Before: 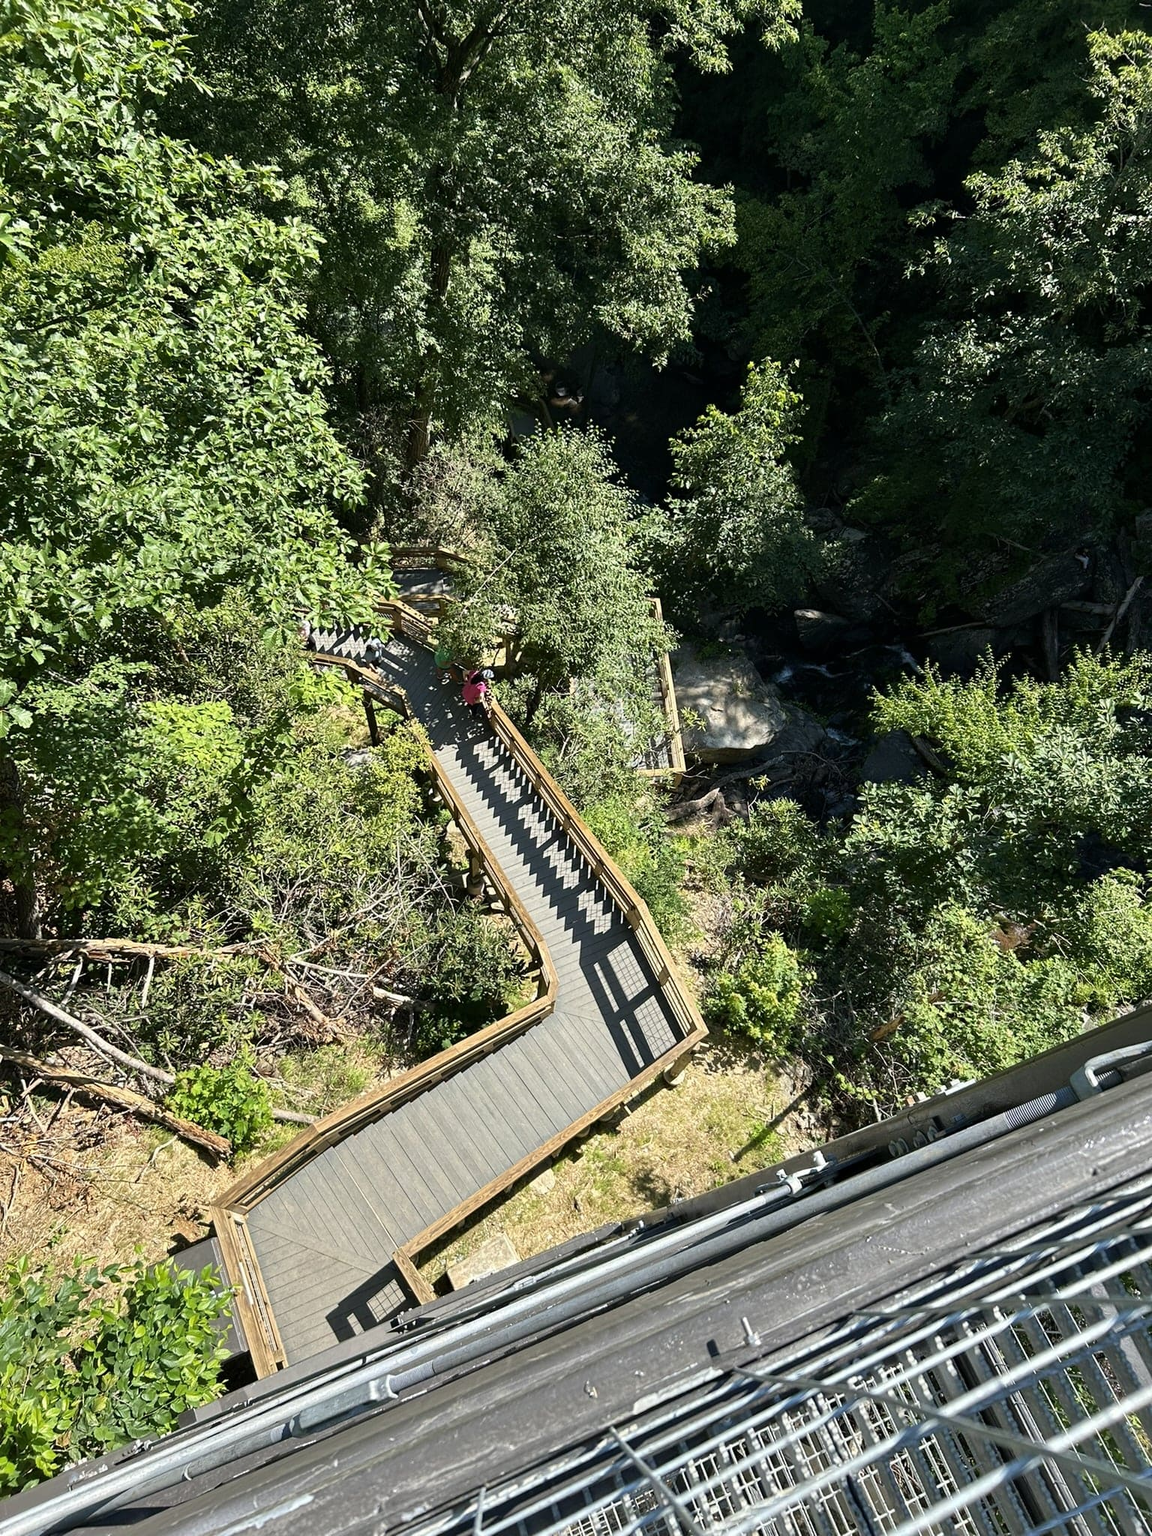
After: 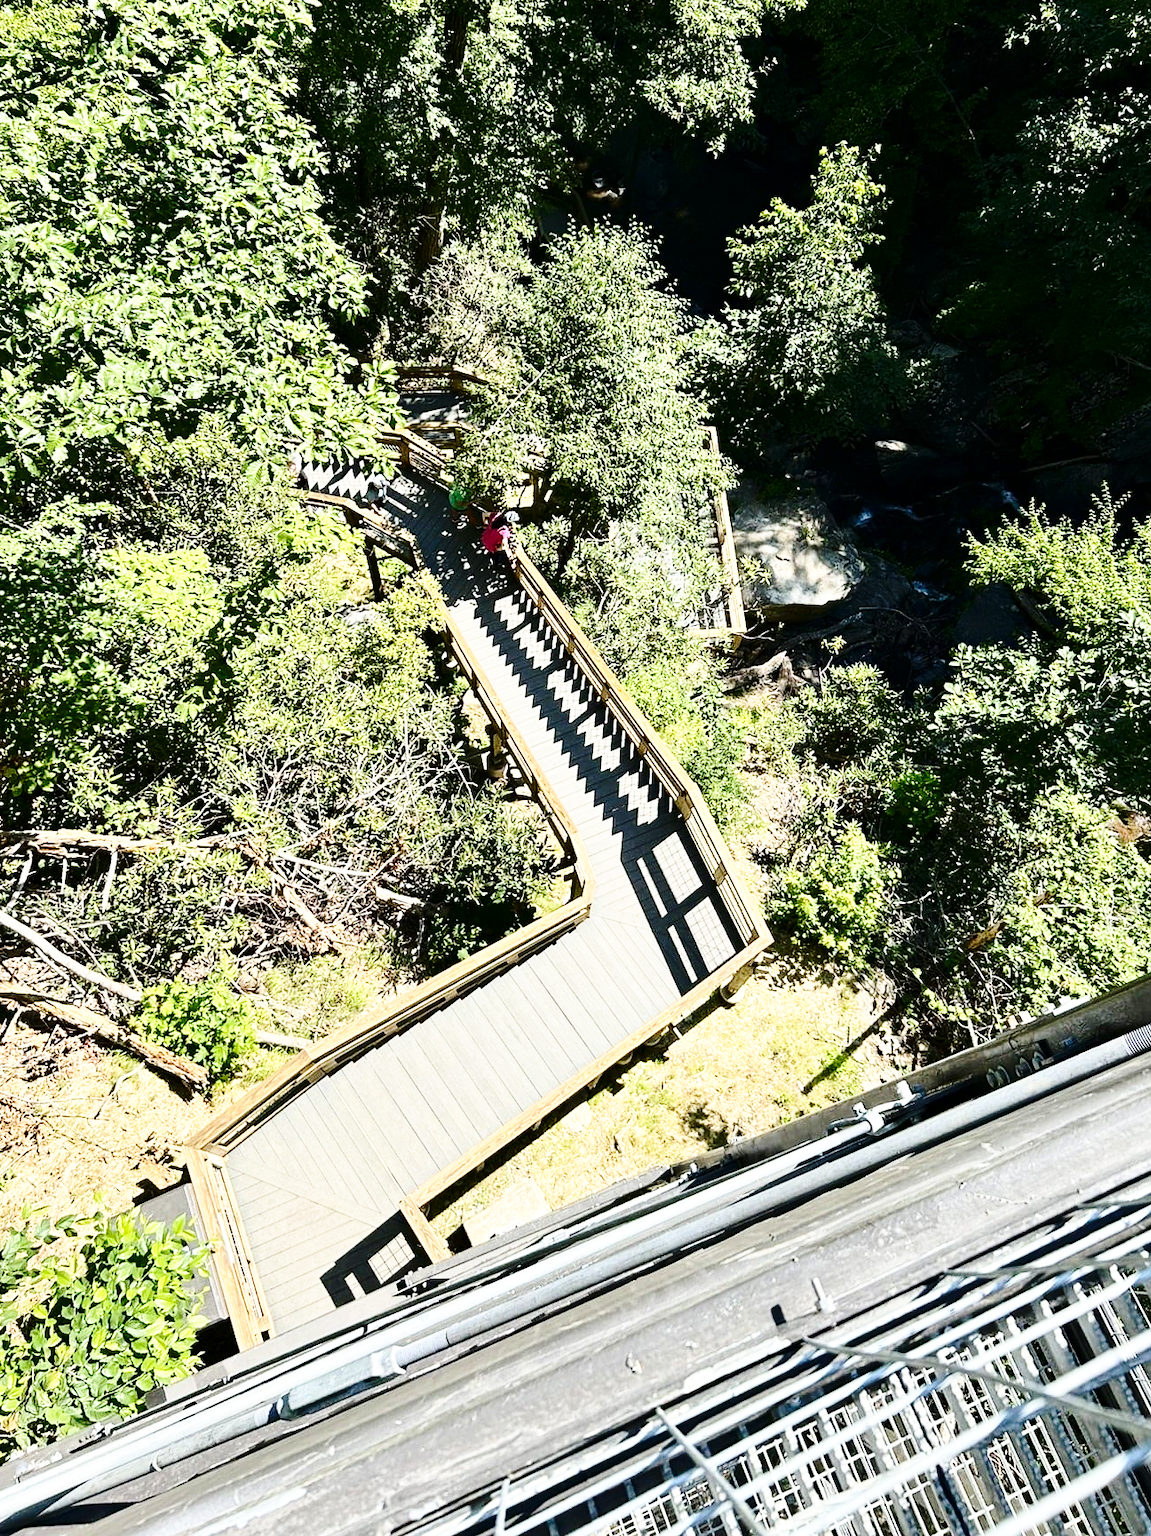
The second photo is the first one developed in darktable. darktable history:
contrast brightness saturation: contrast 0.28
crop and rotate: left 4.842%, top 15.51%, right 10.668%
base curve: curves: ch0 [(0, 0) (0.032, 0.037) (0.105, 0.228) (0.435, 0.76) (0.856, 0.983) (1, 1)], preserve colors none
tone equalizer: on, module defaults
